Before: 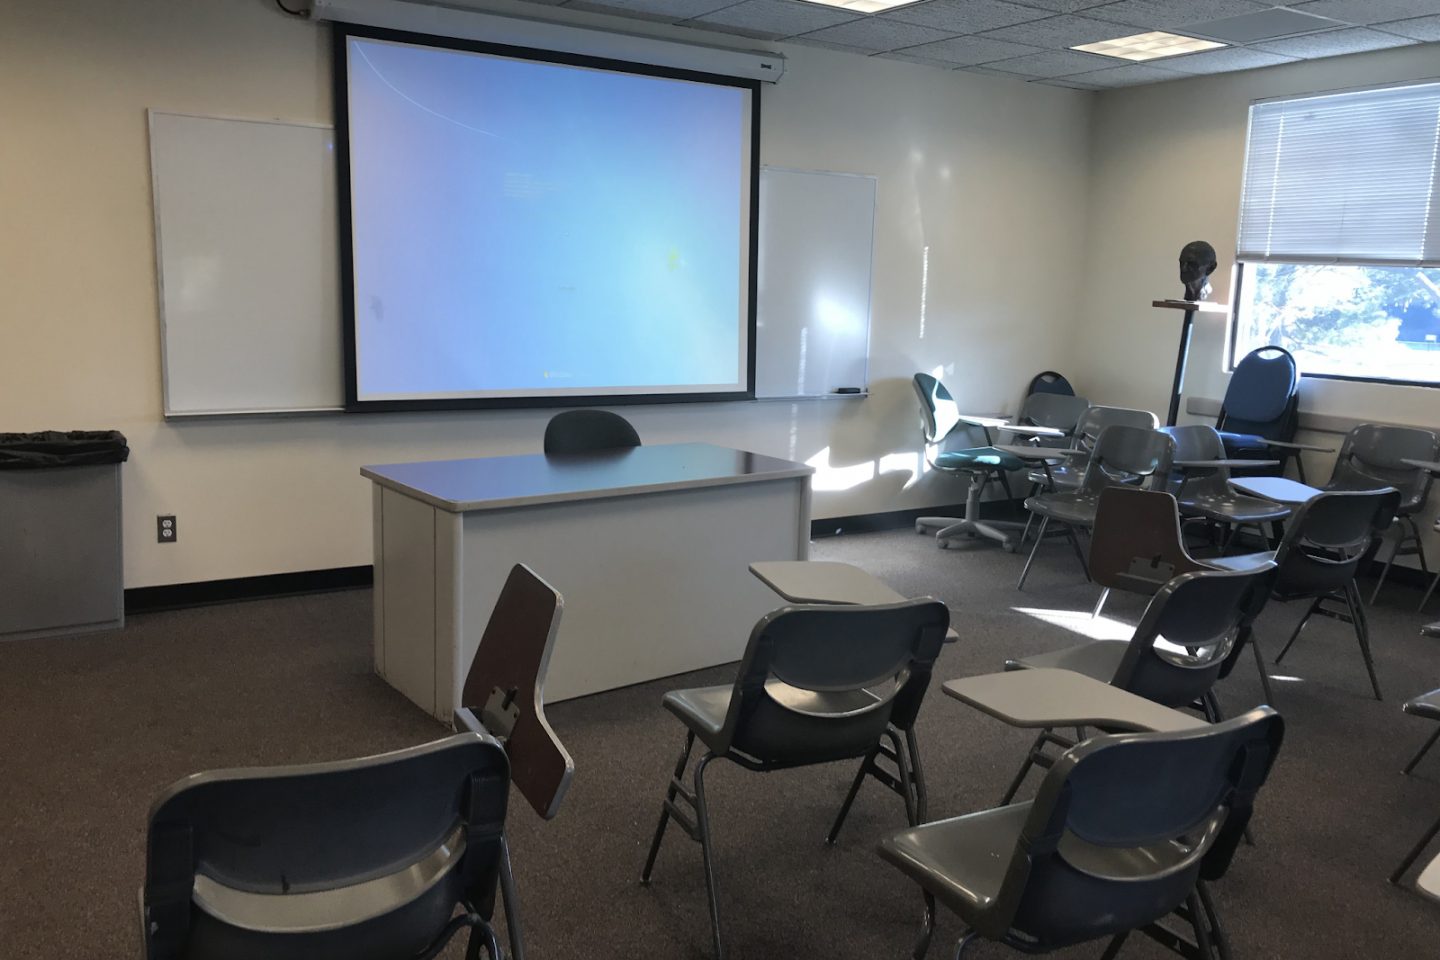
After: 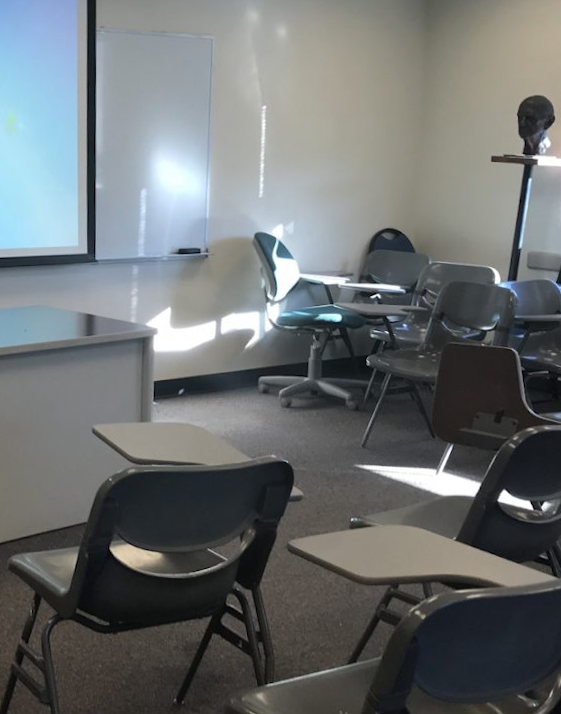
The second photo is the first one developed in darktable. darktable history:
crop: left 45.721%, top 13.393%, right 14.118%, bottom 10.01%
rotate and perspective: rotation -1°, crop left 0.011, crop right 0.989, crop top 0.025, crop bottom 0.975
exposure: compensate highlight preservation false
